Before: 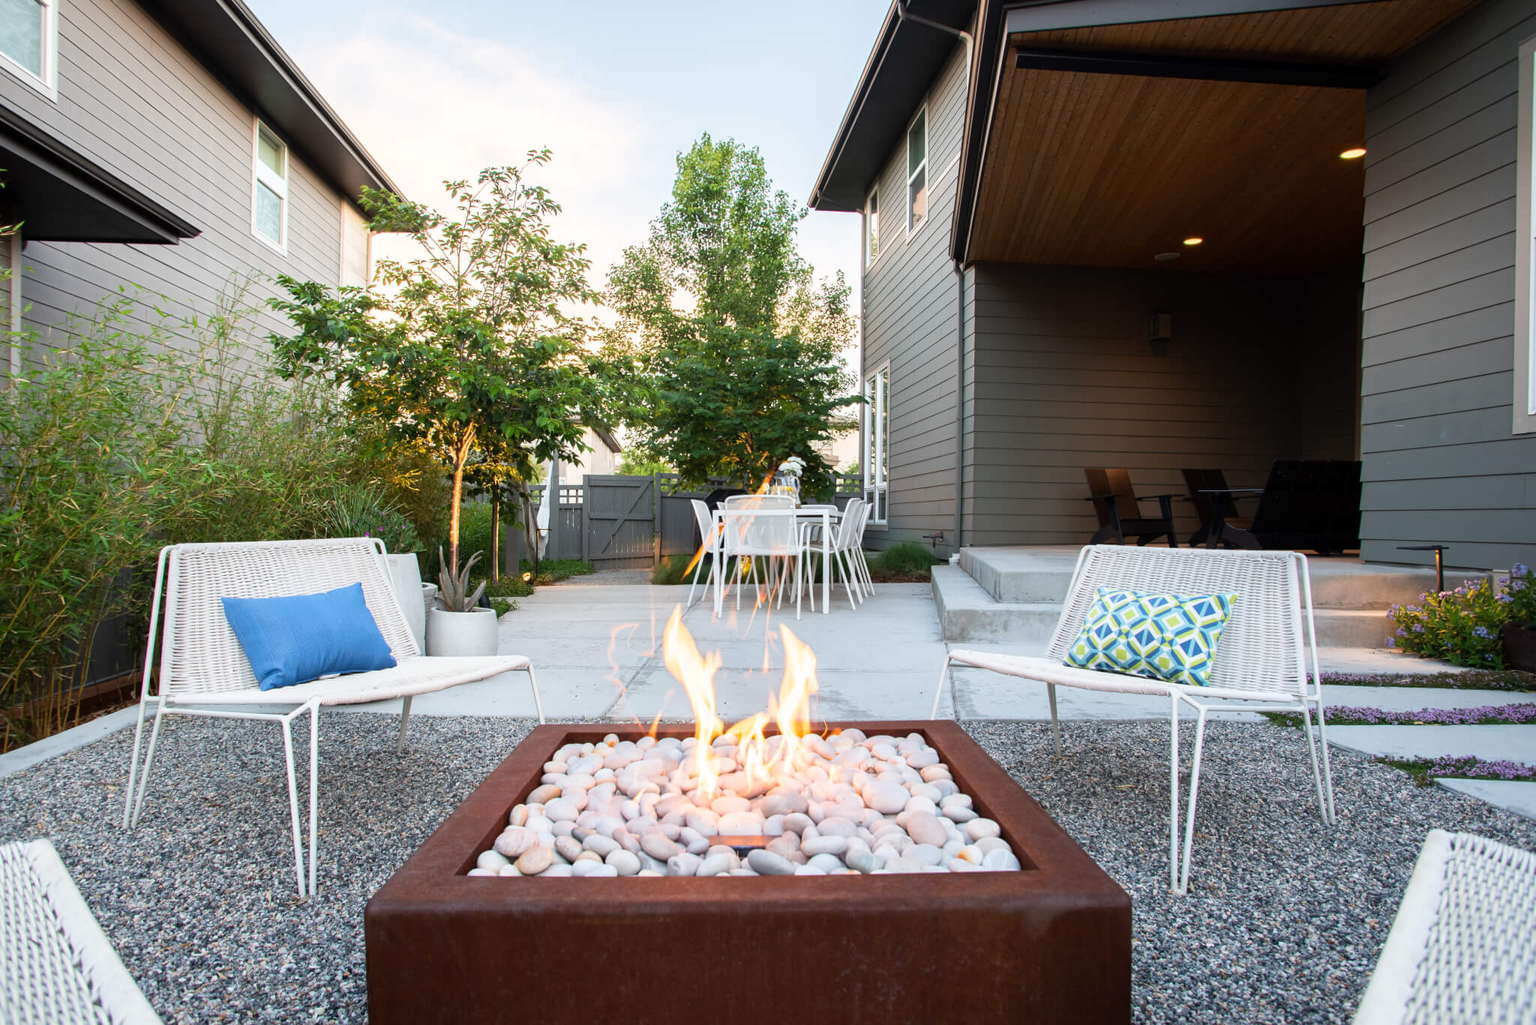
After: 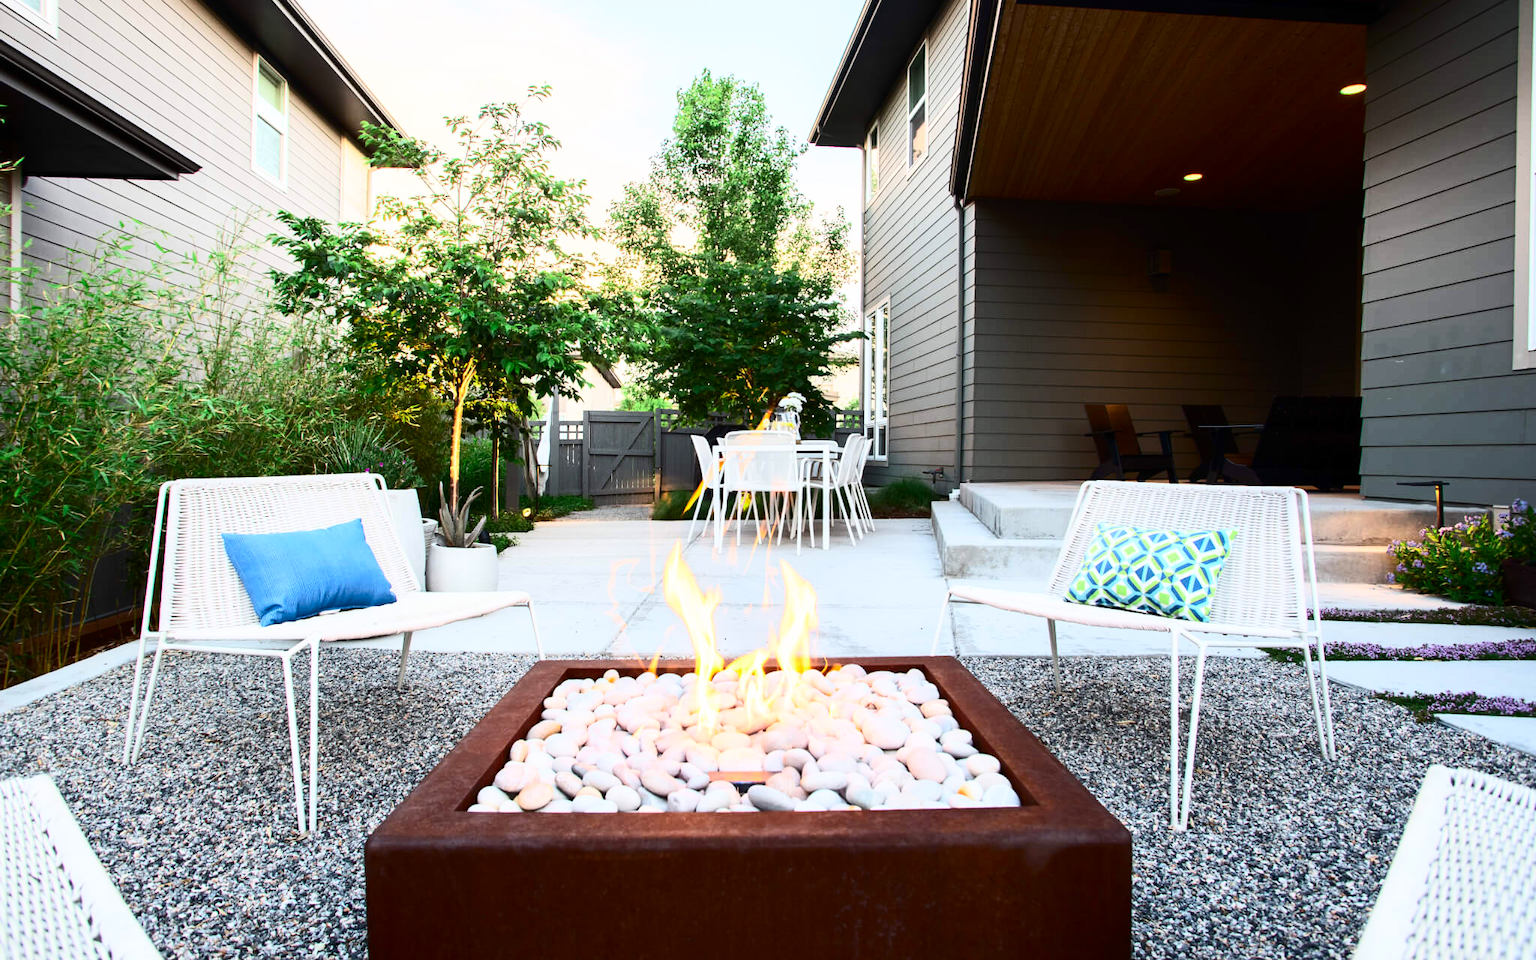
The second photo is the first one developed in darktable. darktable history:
contrast brightness saturation: contrast 0.399, brightness 0.099, saturation 0.207
color zones: curves: ch2 [(0, 0.5) (0.143, 0.517) (0.286, 0.571) (0.429, 0.522) (0.571, 0.5) (0.714, 0.5) (0.857, 0.5) (1, 0.5)]
crop and rotate: top 6.308%
